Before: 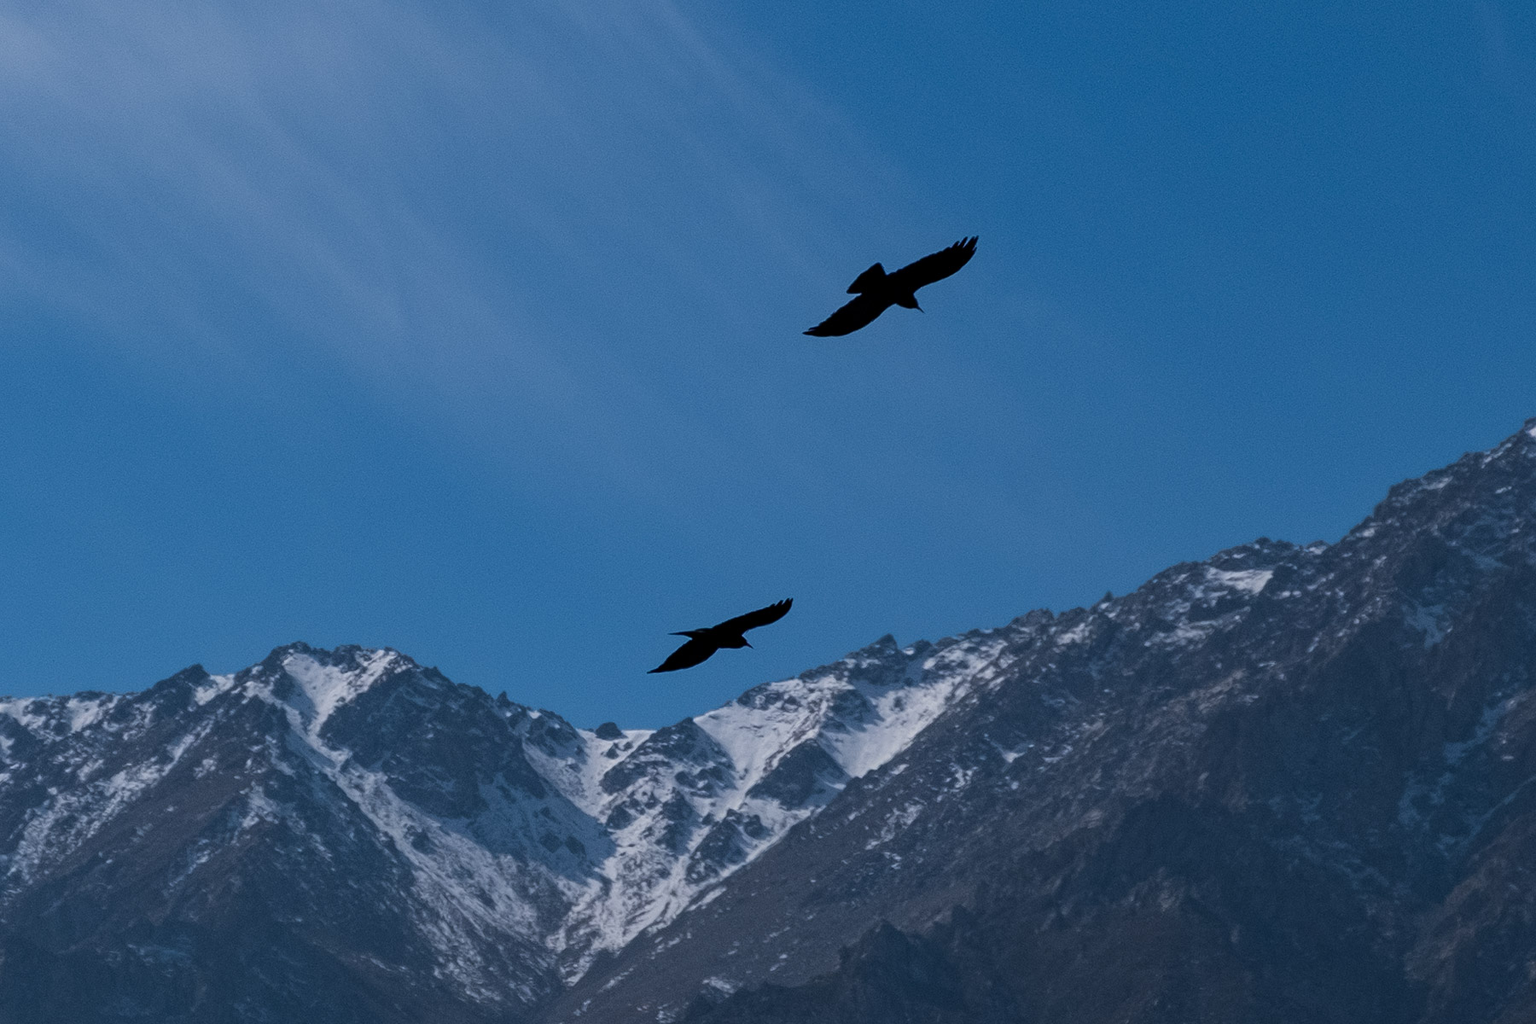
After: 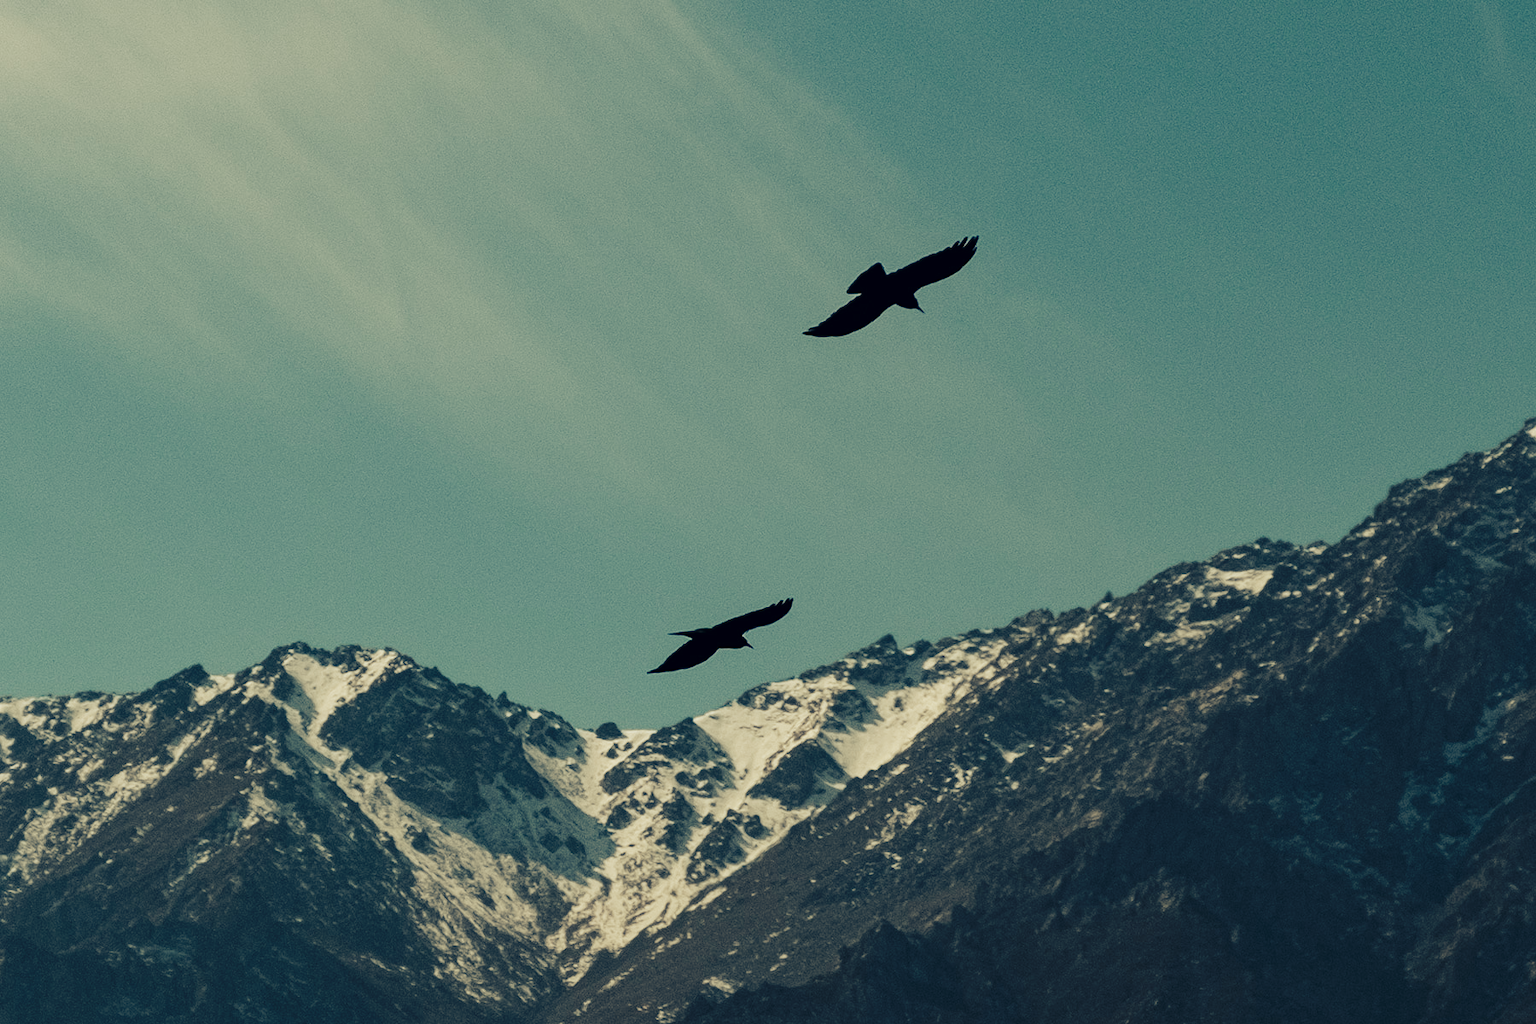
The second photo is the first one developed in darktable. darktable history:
tone curve: curves: ch0 [(0, 0) (0.003, 0.002) (0.011, 0.008) (0.025, 0.017) (0.044, 0.027) (0.069, 0.037) (0.1, 0.052) (0.136, 0.074) (0.177, 0.11) (0.224, 0.155) (0.277, 0.237) (0.335, 0.34) (0.399, 0.467) (0.468, 0.584) (0.543, 0.683) (0.623, 0.762) (0.709, 0.827) (0.801, 0.888) (0.898, 0.947) (1, 1)], preserve colors none
color look up table: target L [99.21, 91.11, 88.59, 77.14, 75.46, 71.64, 72.1, 64.2, 54.37, 53.5, 36.56, 34.55, 33.24, 200.5, 101.83, 77.49, 78.49, 77.27, 58.63, 65.53, 56.27, 55.55, 41.56, 30.33, 32.56, 16.62, 2.732, 90.23, 76.61, 68.96, 84.46, 66.18, 78.43, 68.63, 55.98, 60.55, 65.36, 47.24, 65.89, 31.46, 25.01, 28.77, 20.66, 89.85, 87.7, 66.13, 59.21, 47.45, 10.76], target a [-11.57, -18.68, -27.37, -33.86, -39.33, -8.29, -7.544, -41.82, -27.21, -26.32, -18.19, -21.08, -4.632, 0, 0, 9.722, 9.567, 17.98, 5.867, 36.17, 20.94, 43.54, 42.56, 14.81, 32.44, 14.45, 6.135, 6.282, -1.39, 28.22, 16.21, 5.833, 10.48, -0.643, 45.29, 12.63, 7.002, -7.045, 17.87, -5.17, 19.03, 14.92, 8.515, -28.44, -3.985, -29.68, -19.34, -5.861, -8.955], target b [35.11, 62.84, 38.62, 30.51, 53.12, 52.88, 37, 41.06, 33.15, 23.4, 7.009, 17.45, 16.77, 0, -0.001, 59.9, 45.75, 41.48, 23.52, 35.72, 38.96, 46.68, 14.72, 5.998, 16.18, 15.25, -4.553, 10.15, 29.81, 30.31, 10.39, 18.97, 18.16, -6.331, 20.71, 12.34, -19.59, -4.978, 3.925, -8.054, -4.366, -21.77, -19, 4.096, 2.611, 20.94, 5.818, 9.29, -8.267], num patches 49
